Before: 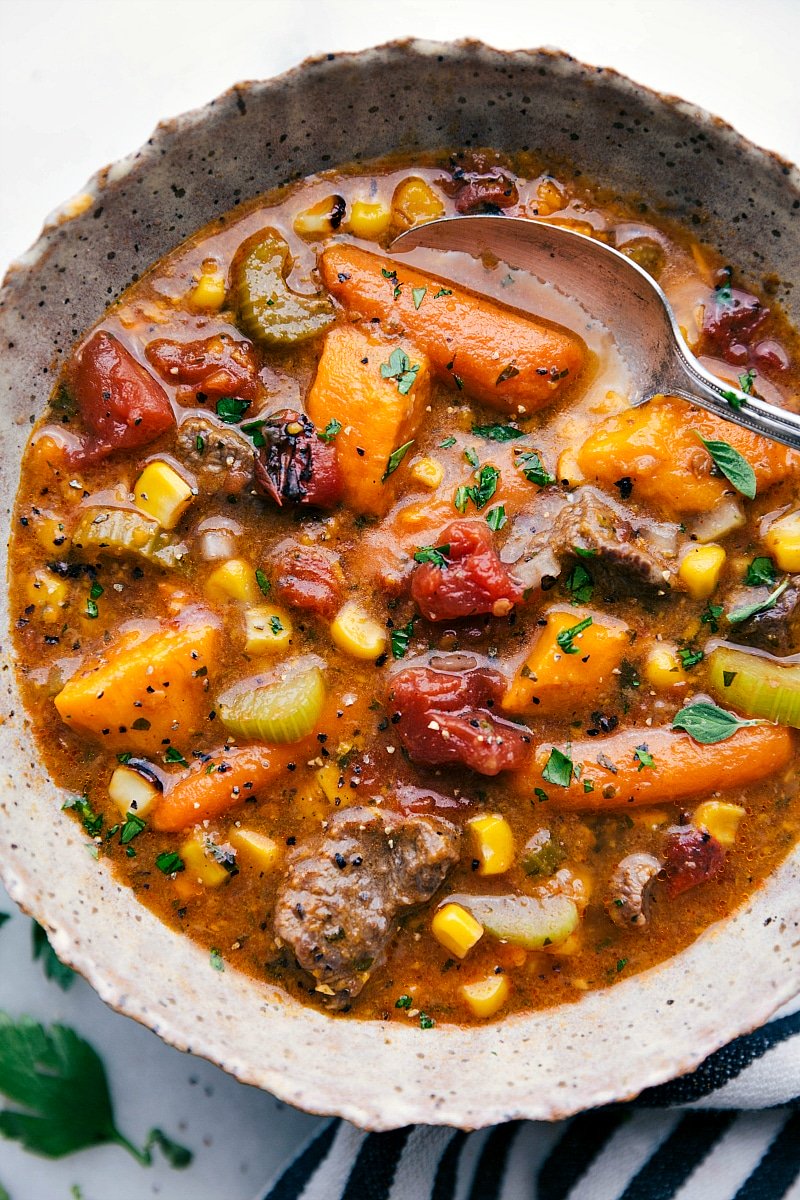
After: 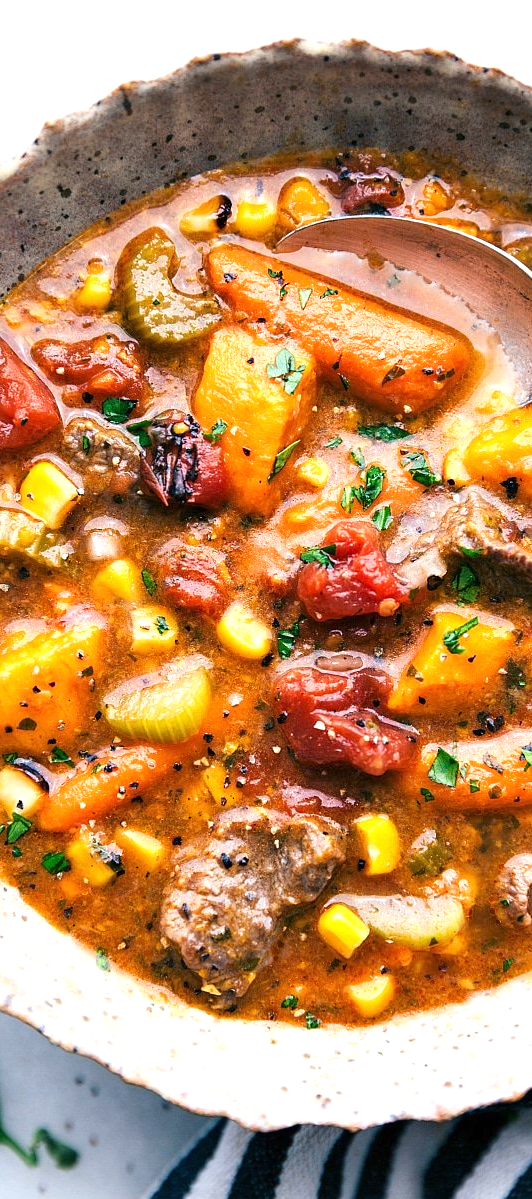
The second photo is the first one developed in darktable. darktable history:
exposure: black level correction 0, exposure 0.694 EV, compensate highlight preservation false
crop and rotate: left 14.311%, right 19.129%
